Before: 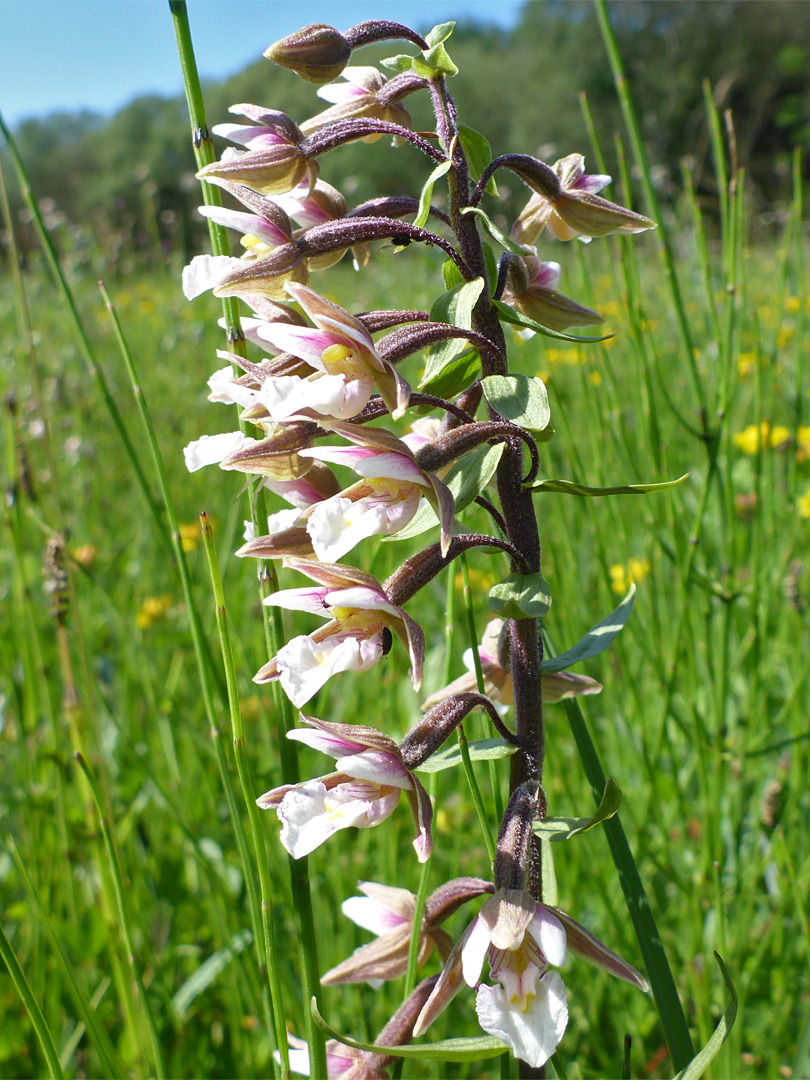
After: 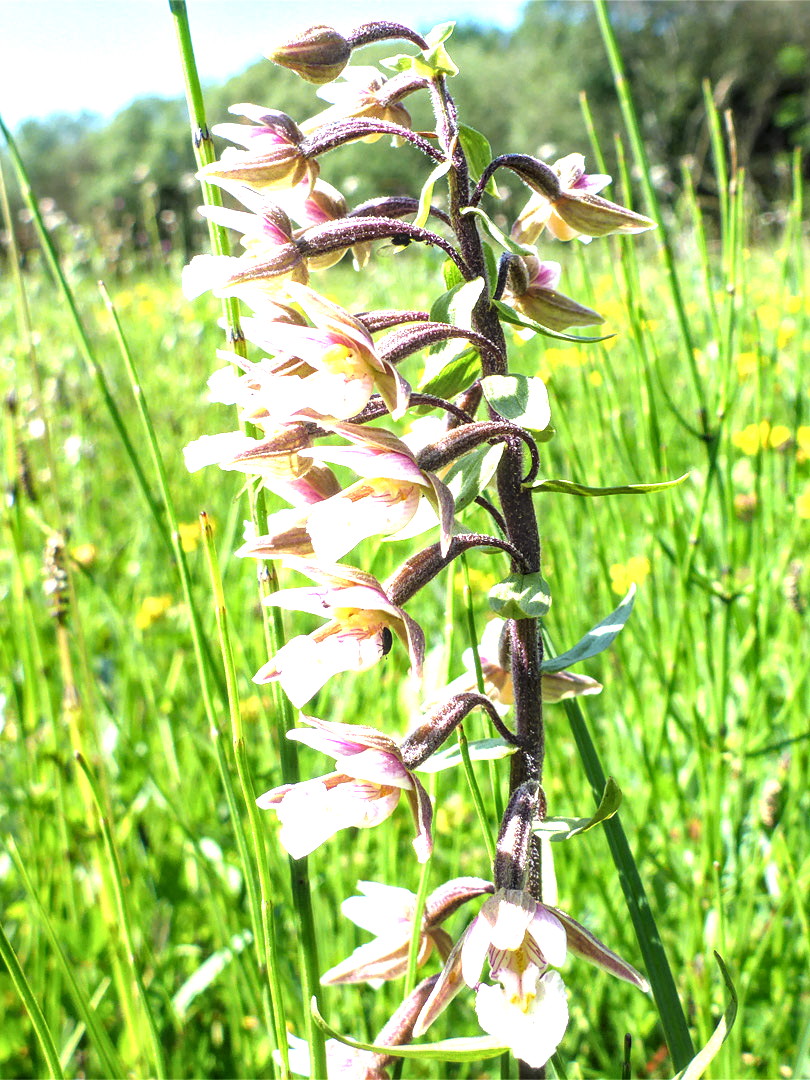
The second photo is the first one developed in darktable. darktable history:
exposure: black level correction -0.002, exposure 0.528 EV, compensate highlight preservation false
local contrast: highlights 62%, detail 143%, midtone range 0.434
tone equalizer: -8 EV -1.09 EV, -7 EV -0.977 EV, -6 EV -0.855 EV, -5 EV -0.594 EV, -3 EV 0.559 EV, -2 EV 0.874 EV, -1 EV 0.993 EV, +0 EV 1.07 EV
